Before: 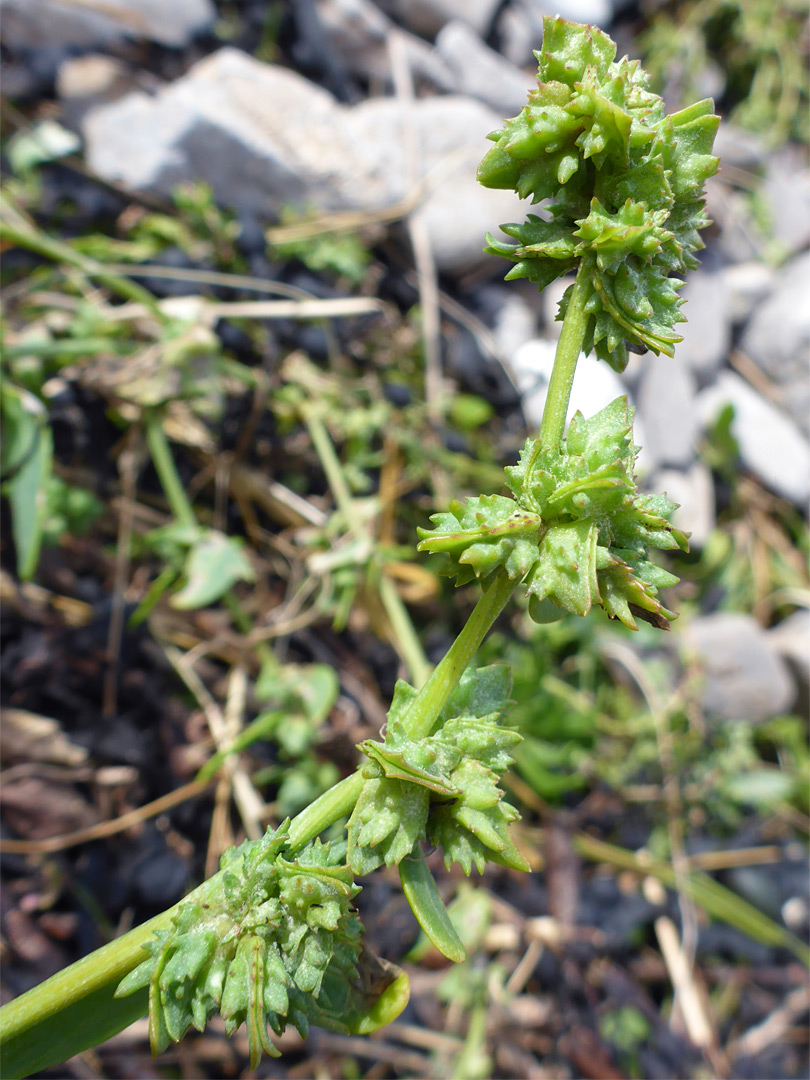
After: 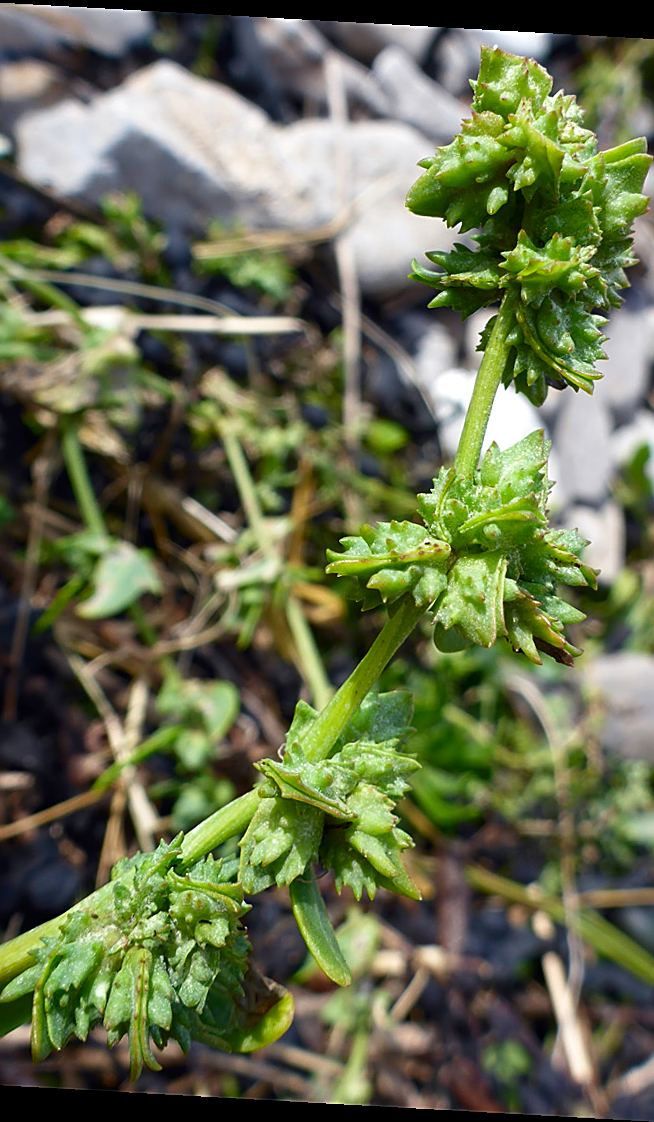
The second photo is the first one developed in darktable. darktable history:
crop and rotate: angle -3.19°, left 13.963%, top 0.02%, right 10.721%, bottom 0.071%
sharpen: on, module defaults
contrast brightness saturation: contrast 0.066, brightness -0.142, saturation 0.111
